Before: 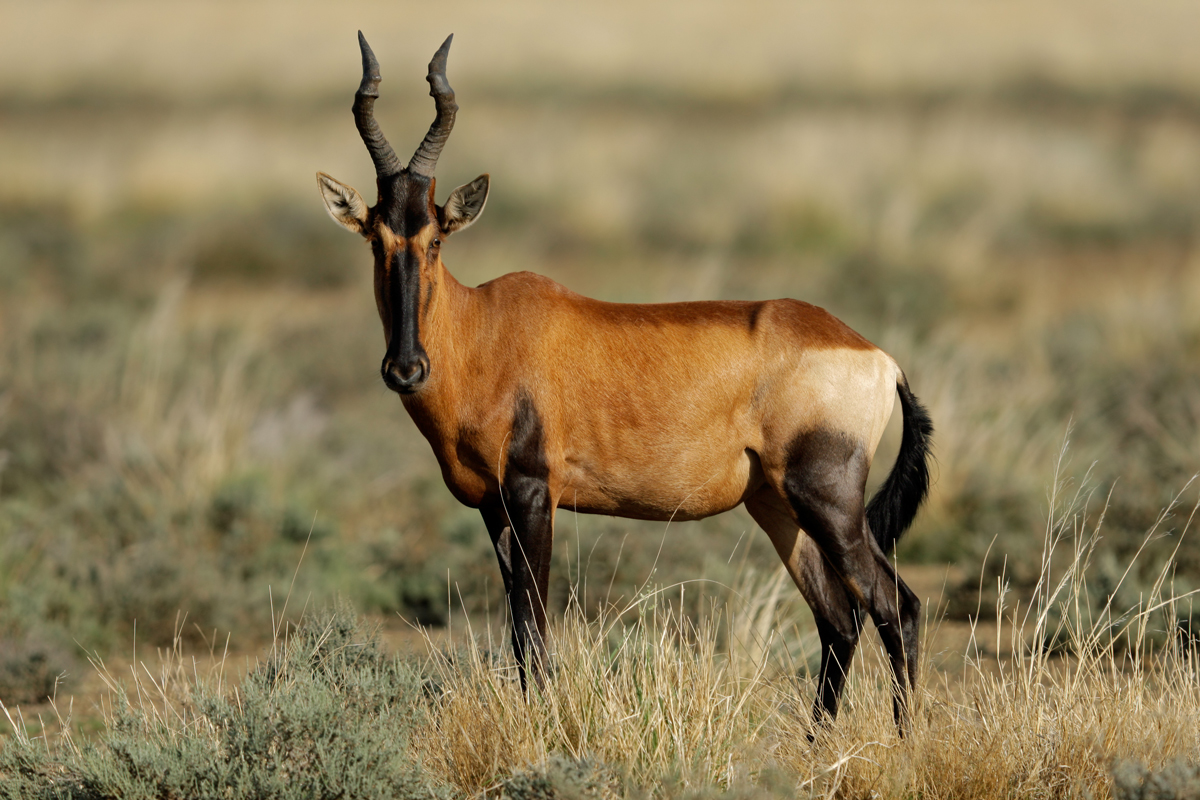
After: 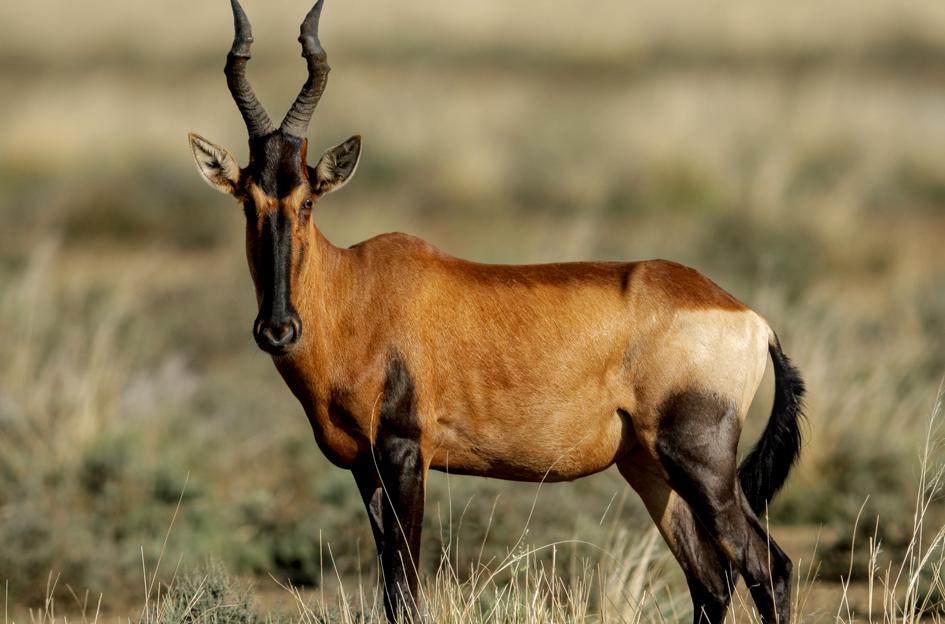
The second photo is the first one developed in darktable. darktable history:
crop and rotate: left 10.744%, top 5.045%, right 10.504%, bottom 16.897%
local contrast: on, module defaults
